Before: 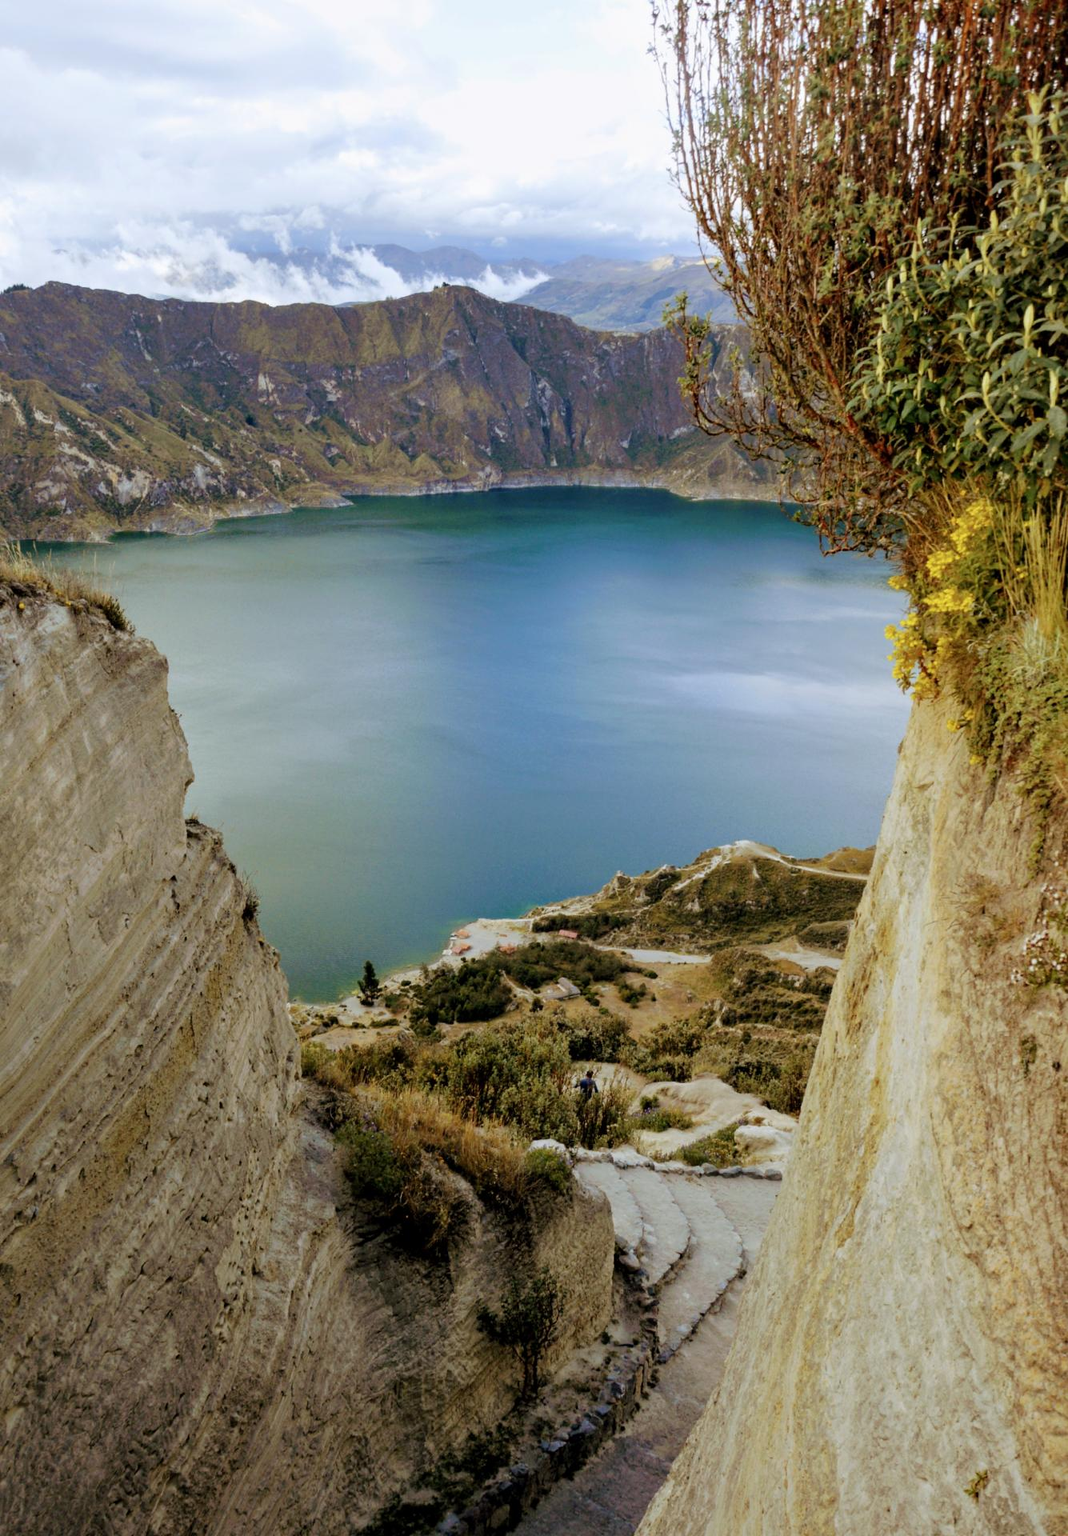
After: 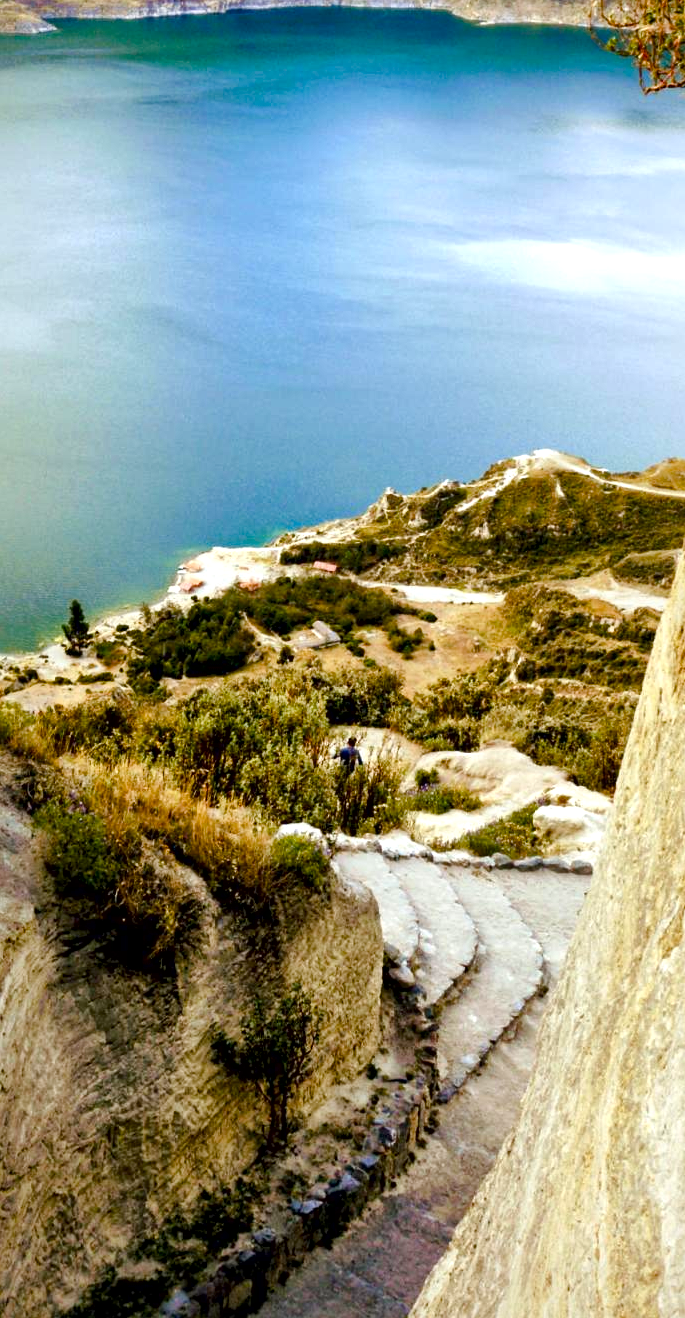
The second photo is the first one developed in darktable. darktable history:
crop and rotate: left 28.852%, top 31.347%, right 19.82%
local contrast: mode bilateral grid, contrast 26, coarseness 61, detail 152%, midtone range 0.2
color balance rgb: perceptual saturation grading › global saturation 0.659%, perceptual saturation grading › highlights -17.864%, perceptual saturation grading › mid-tones 32.682%, perceptual saturation grading › shadows 50.545%, global vibrance 20%
exposure: black level correction 0, exposure 0.908 EV, compensate highlight preservation false
